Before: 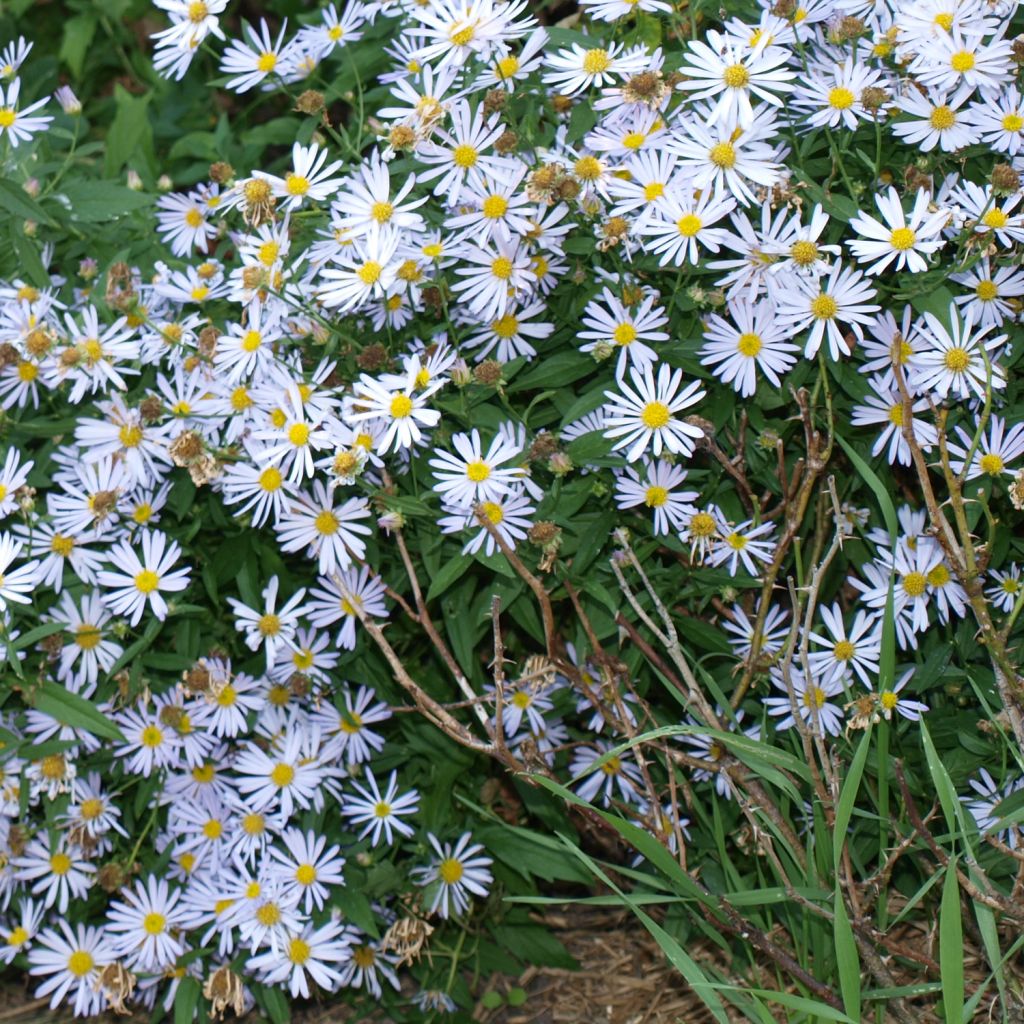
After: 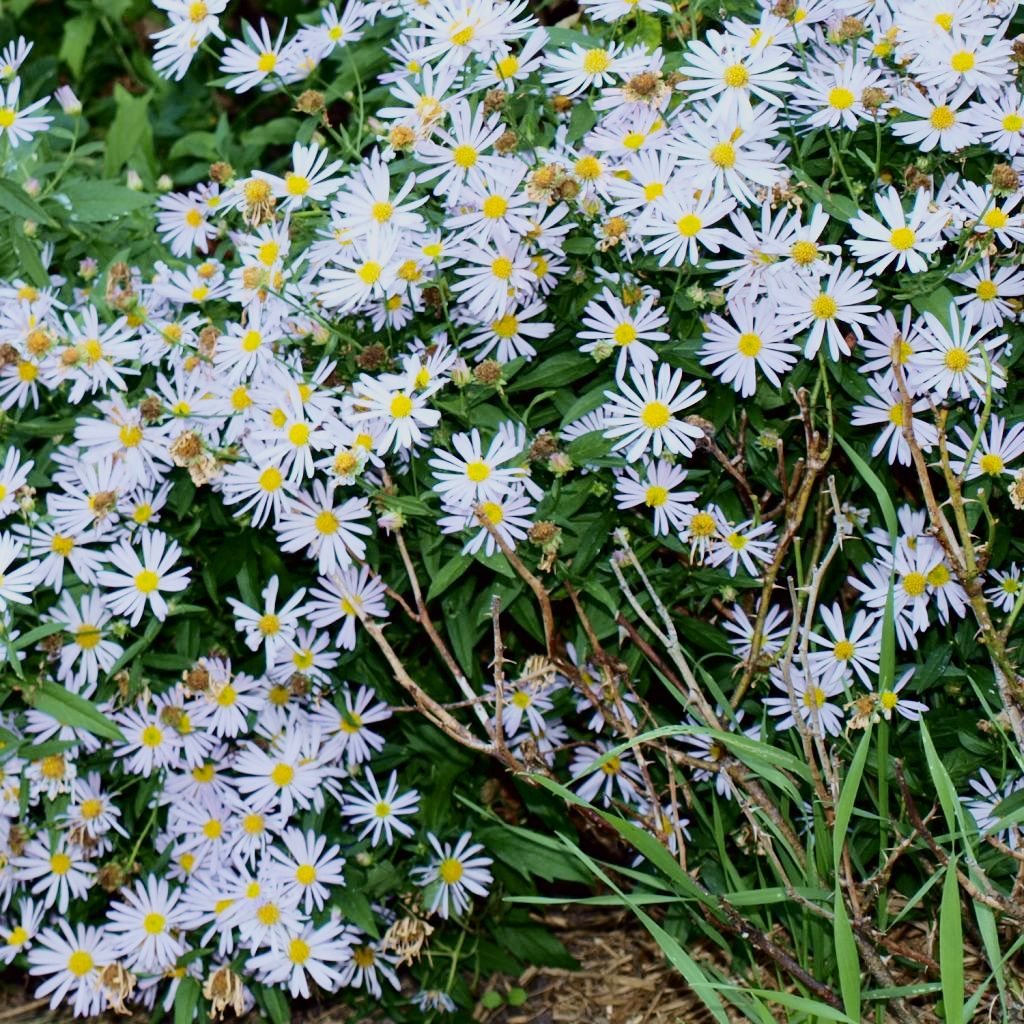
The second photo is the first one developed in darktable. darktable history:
tone curve: curves: ch0 [(0, 0) (0.042, 0.023) (0.157, 0.114) (0.302, 0.308) (0.44, 0.507) (0.607, 0.705) (0.824, 0.882) (1, 0.965)]; ch1 [(0, 0) (0.339, 0.334) (0.445, 0.419) (0.476, 0.454) (0.503, 0.501) (0.517, 0.513) (0.551, 0.567) (0.622, 0.662) (0.706, 0.741) (1, 1)]; ch2 [(0, 0) (0.327, 0.318) (0.417, 0.426) (0.46, 0.453) (0.502, 0.5) (0.514, 0.524) (0.547, 0.572) (0.615, 0.656) (0.717, 0.778) (1, 1)], color space Lab, independent channels, preserve colors none
color correction: highlights a* -1.16, highlights b* 4.62, shadows a* 3.52
filmic rgb: black relative exposure -8.37 EV, white relative exposure 4.68 EV, hardness 3.82
color calibration: gray › normalize channels true, illuminant as shot in camera, x 0.358, y 0.373, temperature 4628.91 K, gamut compression 0.004
